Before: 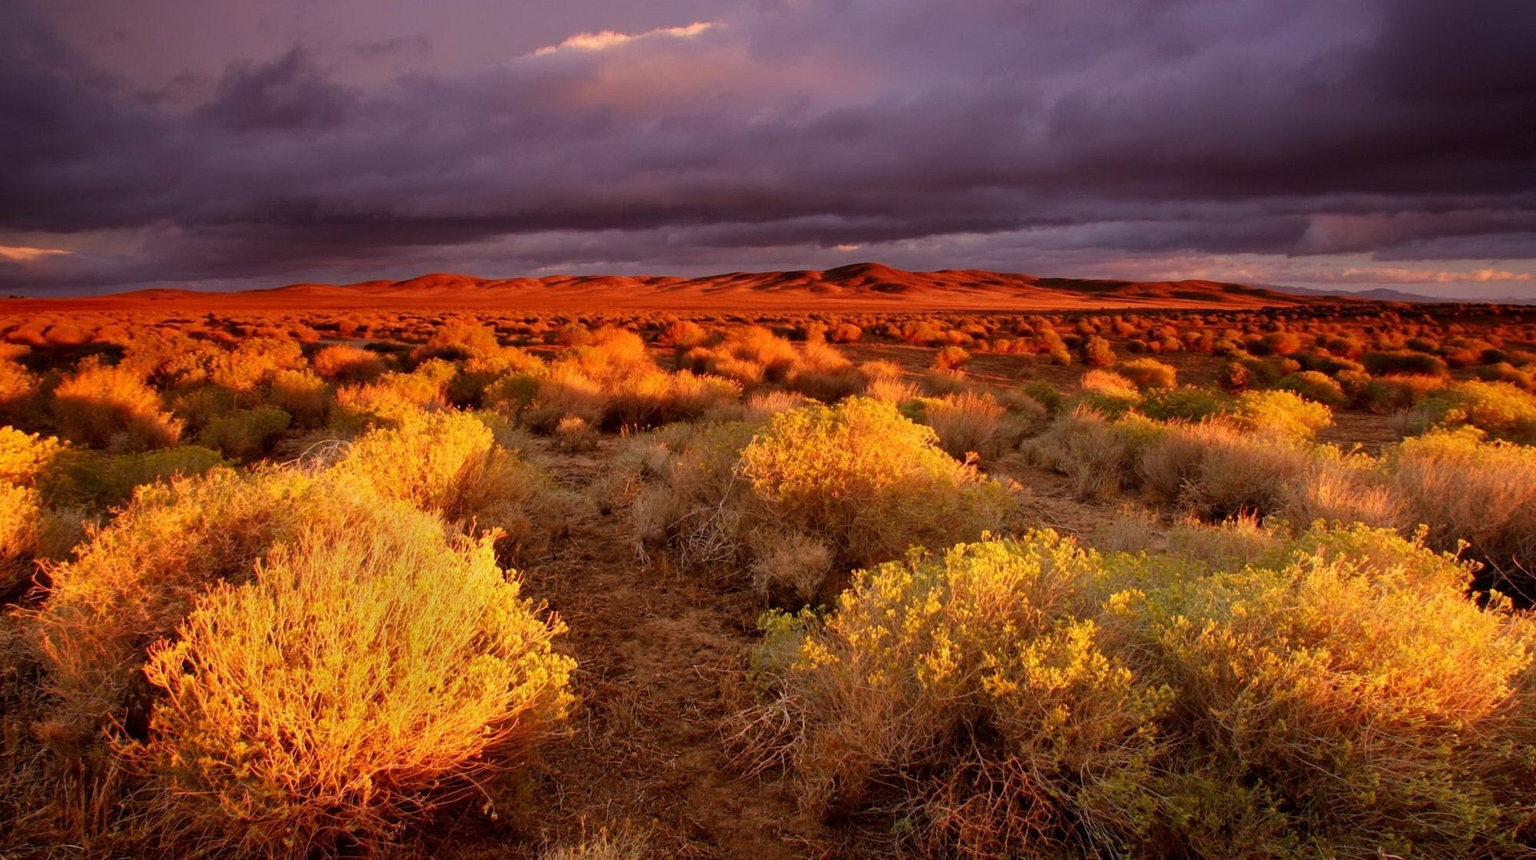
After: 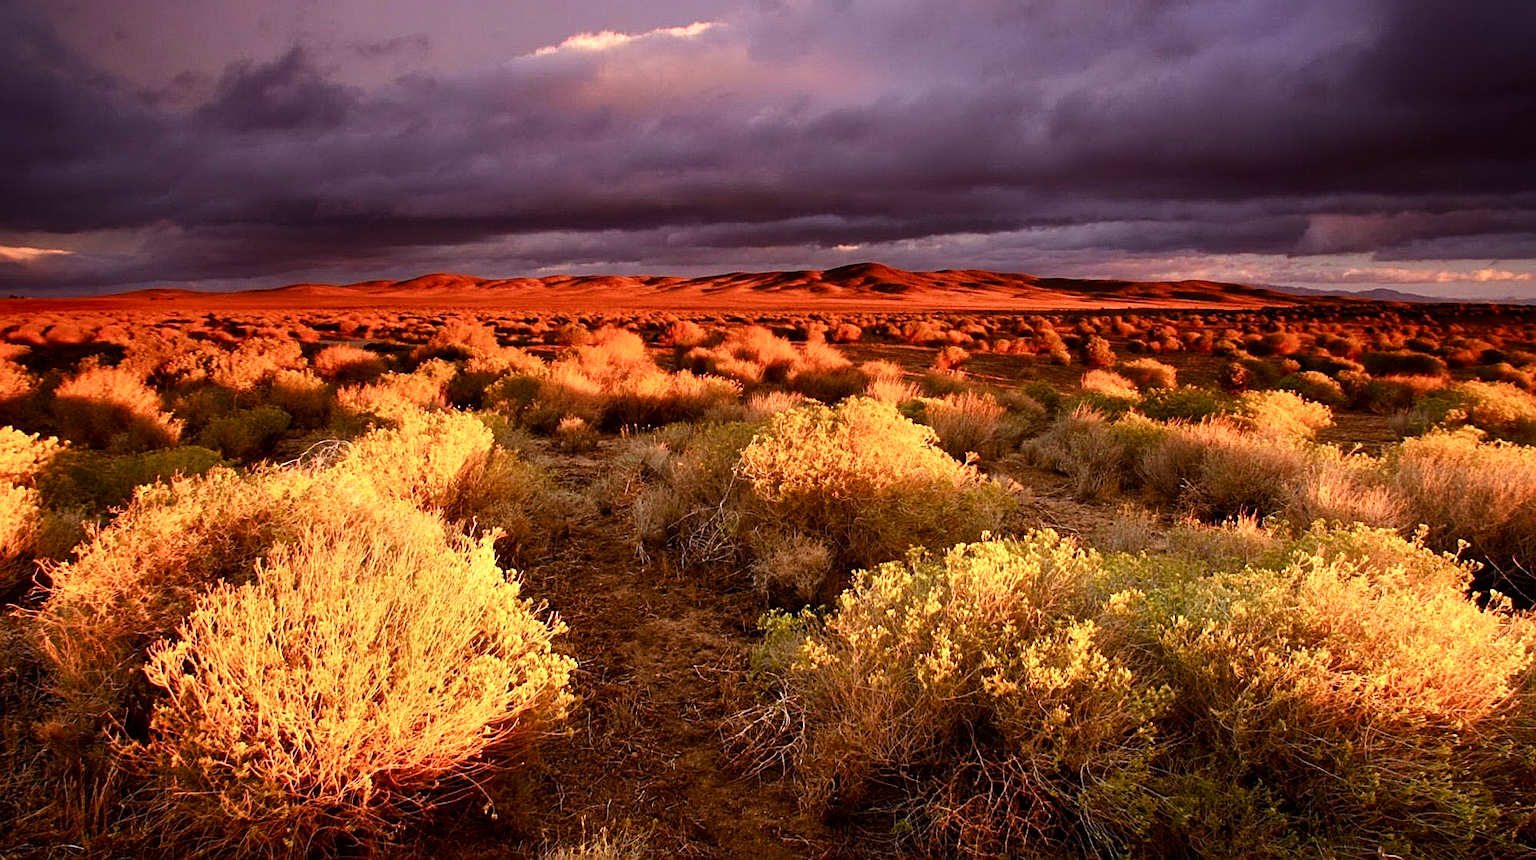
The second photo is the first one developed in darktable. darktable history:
tone equalizer: -8 EV -0.755 EV, -7 EV -0.675 EV, -6 EV -0.577 EV, -5 EV -0.377 EV, -3 EV 0.403 EV, -2 EV 0.6 EV, -1 EV 0.687 EV, +0 EV 0.721 EV, edges refinement/feathering 500, mask exposure compensation -1.57 EV, preserve details no
sharpen: on, module defaults
color balance rgb: perceptual saturation grading › global saturation 0.216%, perceptual saturation grading › highlights -14.845%, perceptual saturation grading › shadows 26.203%
